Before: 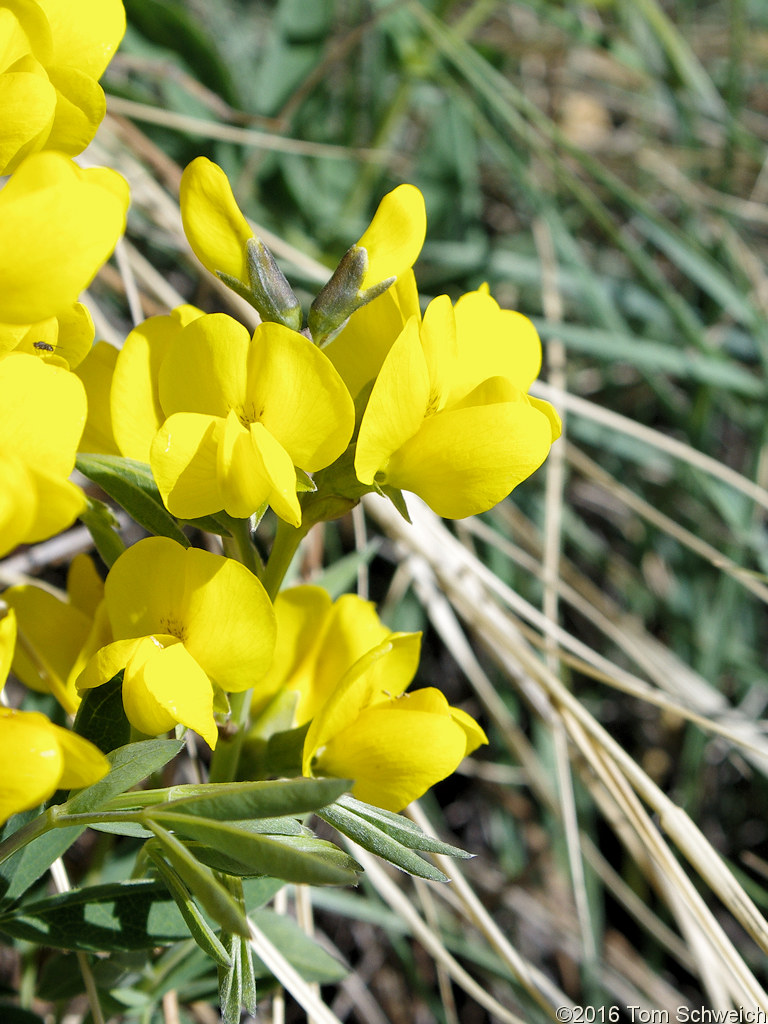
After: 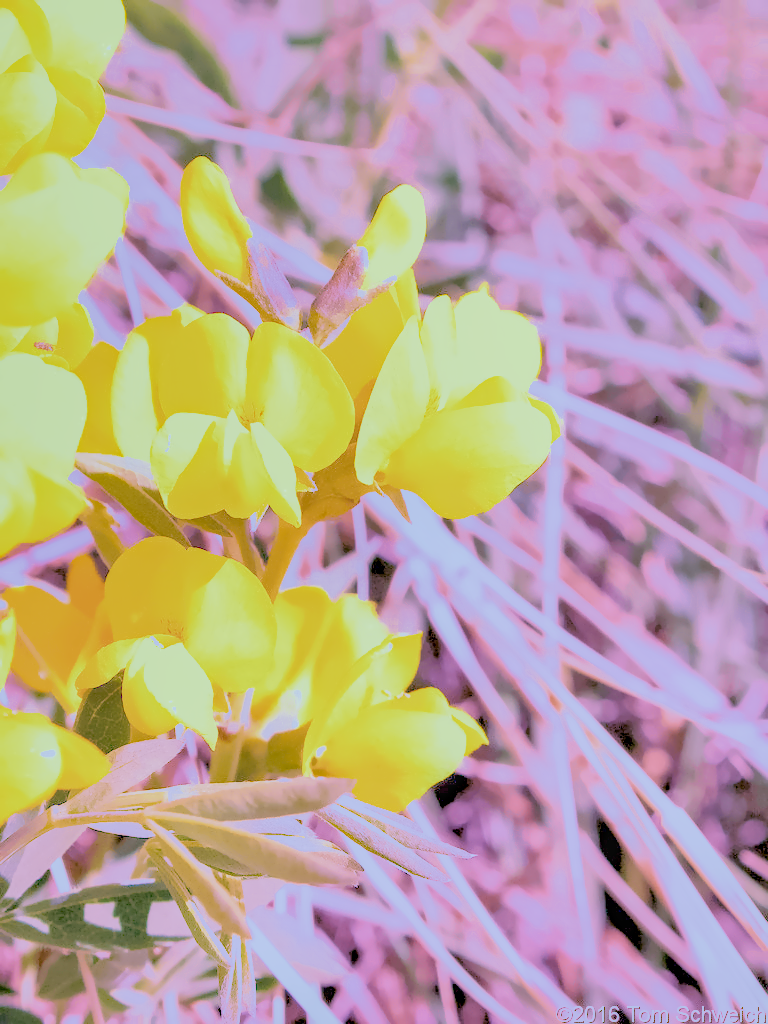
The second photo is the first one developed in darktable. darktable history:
local contrast: on, module defaults
color calibration: illuminant custom, x 0.39, y 0.392, temperature 3856.94 K
color balance rgb: on, module defaults
denoise (profiled): preserve shadows 1.52, scattering 0.002, a [-1, 0, 0], compensate highlight preservation false
exposure: black level correction 0, exposure 0.7 EV, compensate exposure bias true, compensate highlight preservation false
filmic rgb: black relative exposure -7.15 EV, white relative exposure 5.36 EV, hardness 3.02
haze removal: compatibility mode true, adaptive false
highlight reconstruction: on, module defaults
lens correction: scale 1.01, crop 1, focal 85, aperture 4.5, distance 2.07, camera "Canon EOS RP", lens "Canon RF 85mm F2 MACRO IS STM"
white balance: red 2.229, blue 1.46
velvia: on, module defaults
shadows and highlights: on, module defaults
